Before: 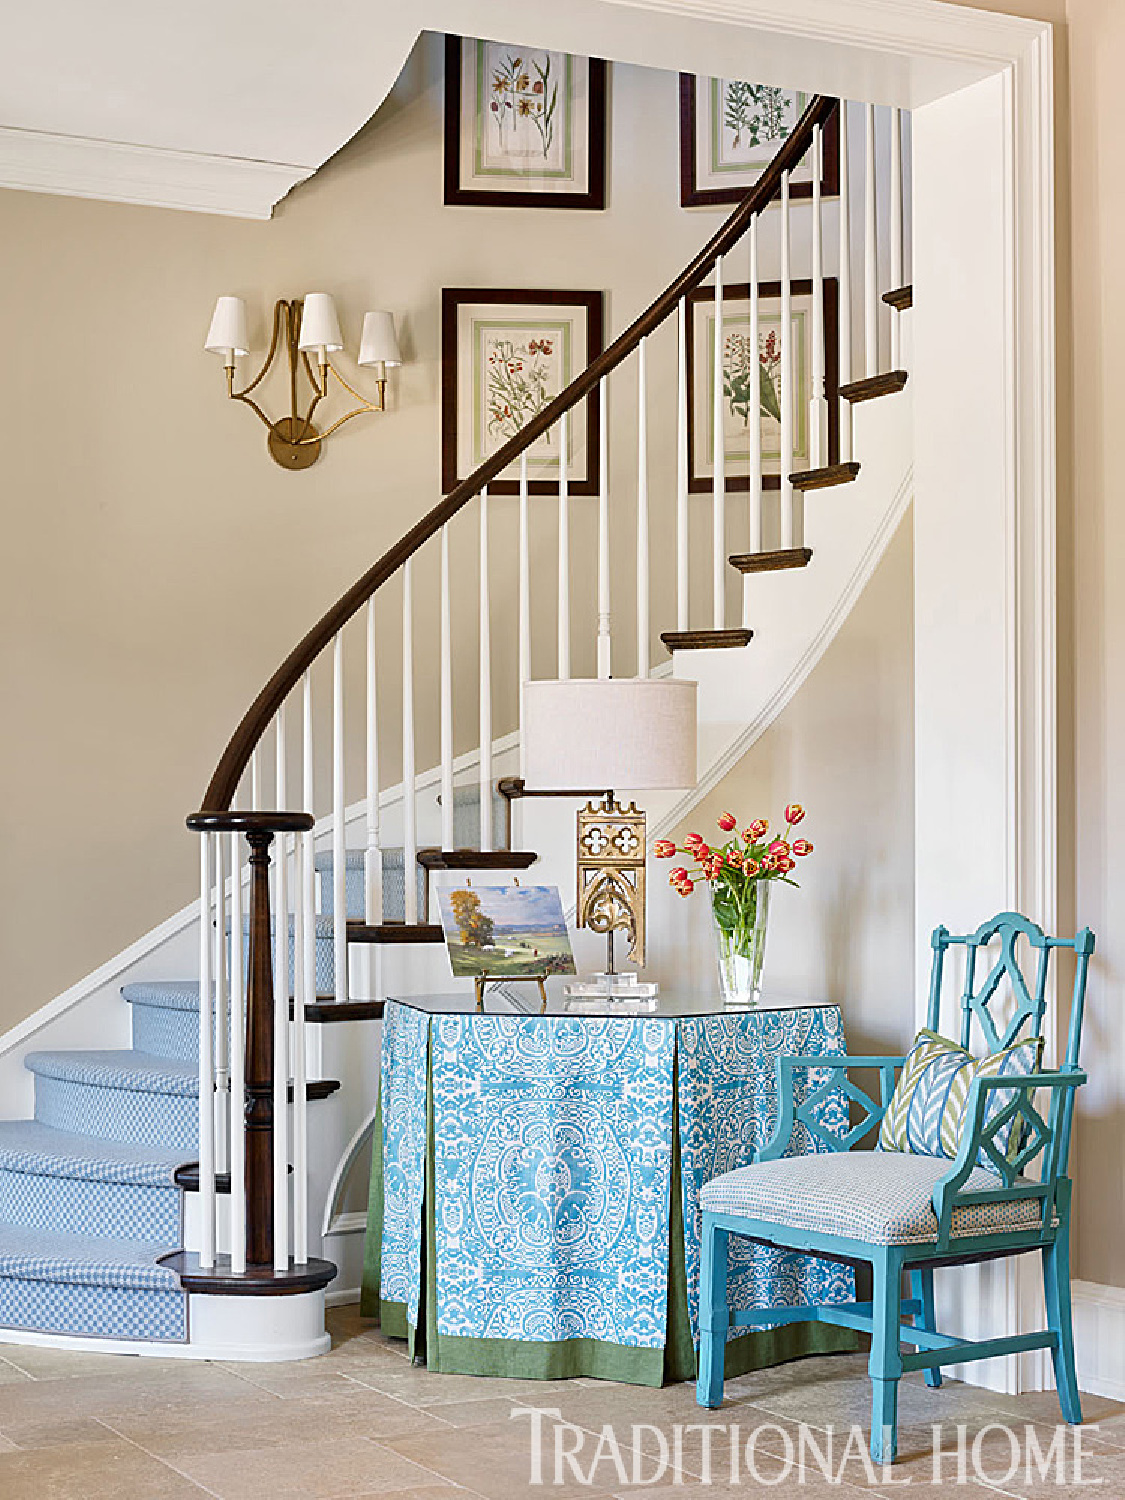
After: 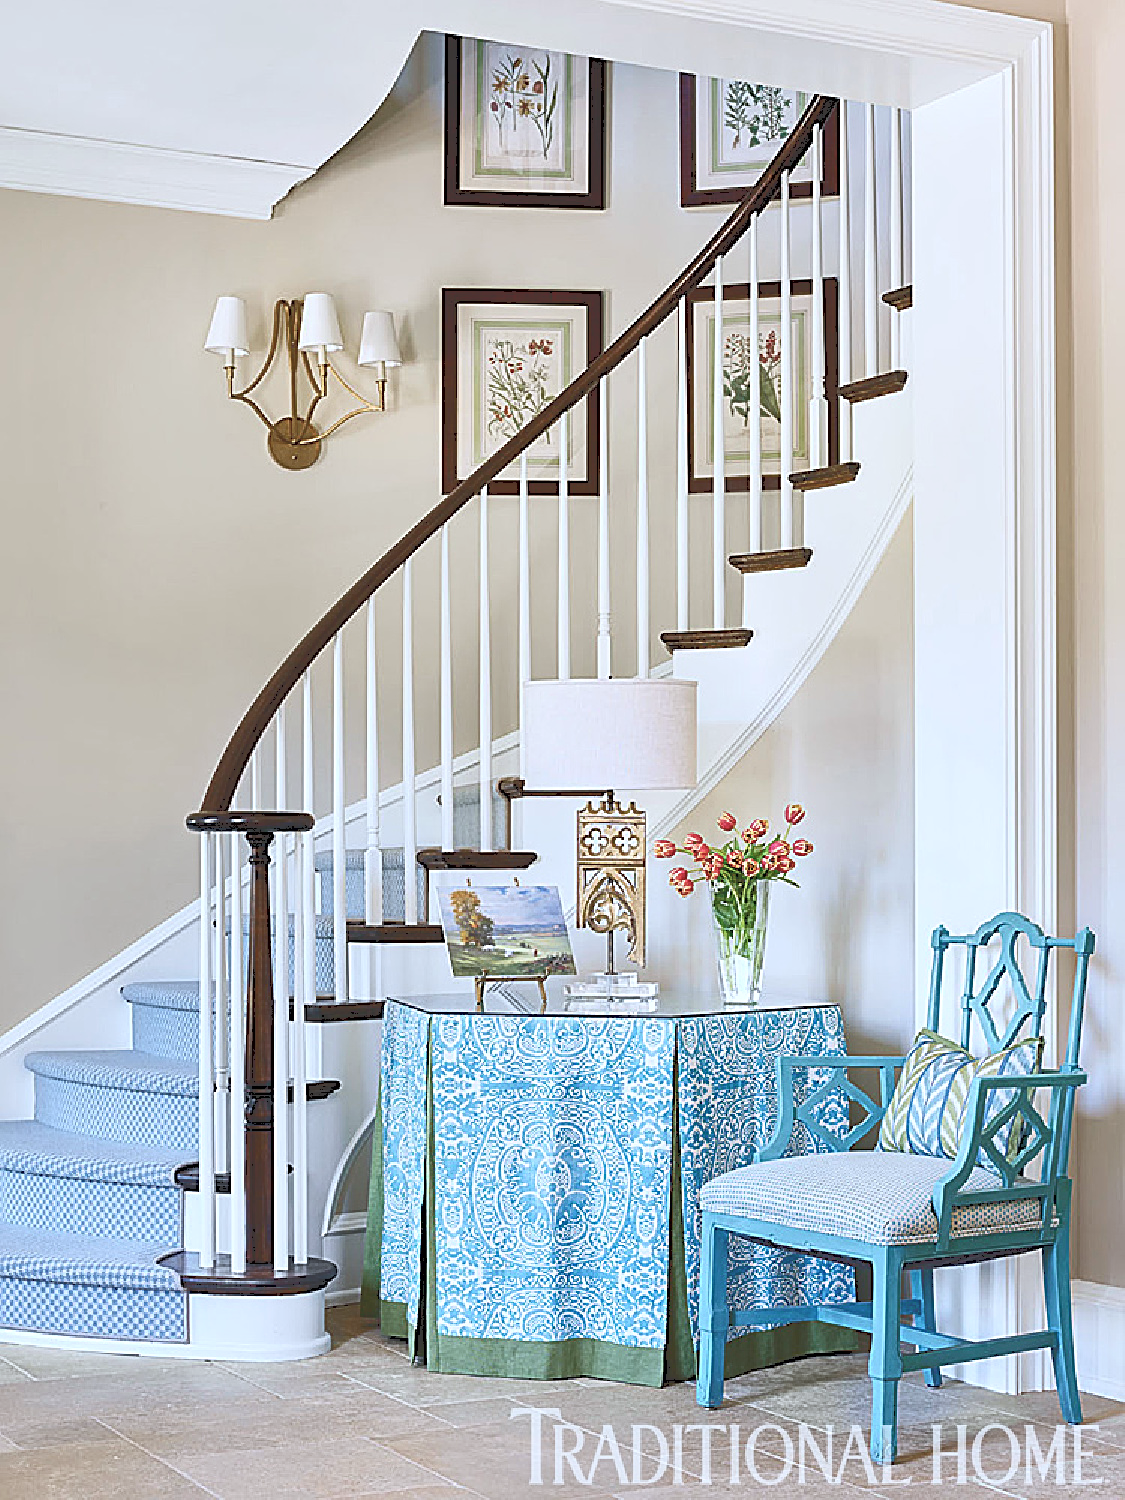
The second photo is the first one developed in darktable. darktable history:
tone curve: curves: ch0 [(0, 0) (0.003, 0.224) (0.011, 0.229) (0.025, 0.234) (0.044, 0.242) (0.069, 0.249) (0.1, 0.256) (0.136, 0.265) (0.177, 0.285) (0.224, 0.304) (0.277, 0.337) (0.335, 0.385) (0.399, 0.435) (0.468, 0.507) (0.543, 0.59) (0.623, 0.674) (0.709, 0.763) (0.801, 0.852) (0.898, 0.931) (1, 1)], color space Lab, independent channels, preserve colors none
color calibration: x 0.369, y 0.382, temperature 4319.63 K, gamut compression 2.99
sharpen: amount 0.498
